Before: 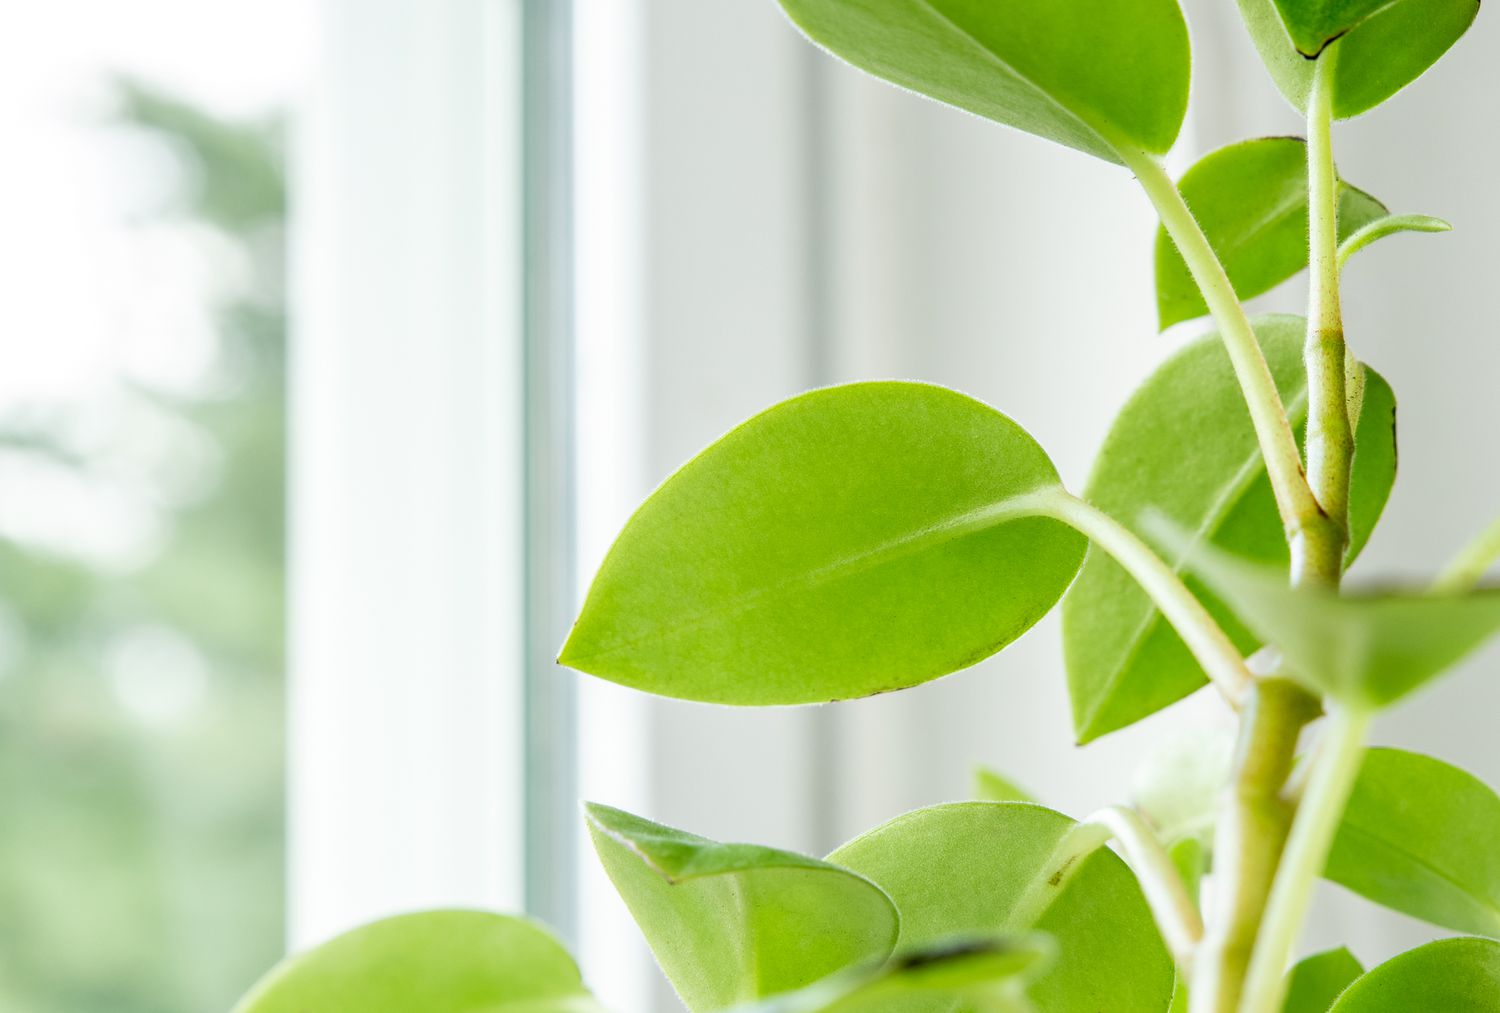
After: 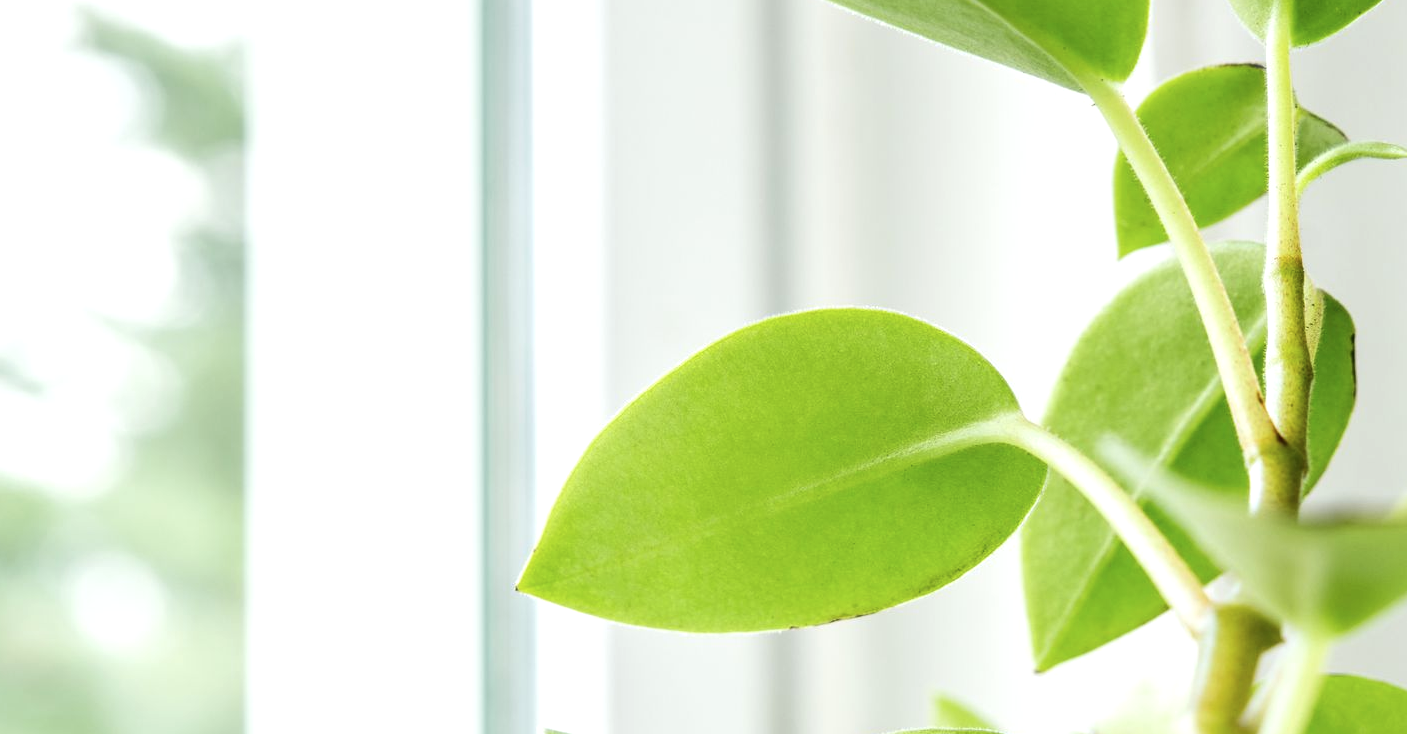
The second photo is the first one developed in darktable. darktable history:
tone equalizer: -8 EV -0.75 EV, -7 EV -0.7 EV, -6 EV -0.6 EV, -5 EV -0.4 EV, -3 EV 0.4 EV, -2 EV 0.6 EV, -1 EV 0.7 EV, +0 EV 0.75 EV, edges refinement/feathering 500, mask exposure compensation -1.57 EV, preserve details no
crop: left 2.737%, top 7.287%, right 3.421%, bottom 20.179%
color balance: contrast -15%
